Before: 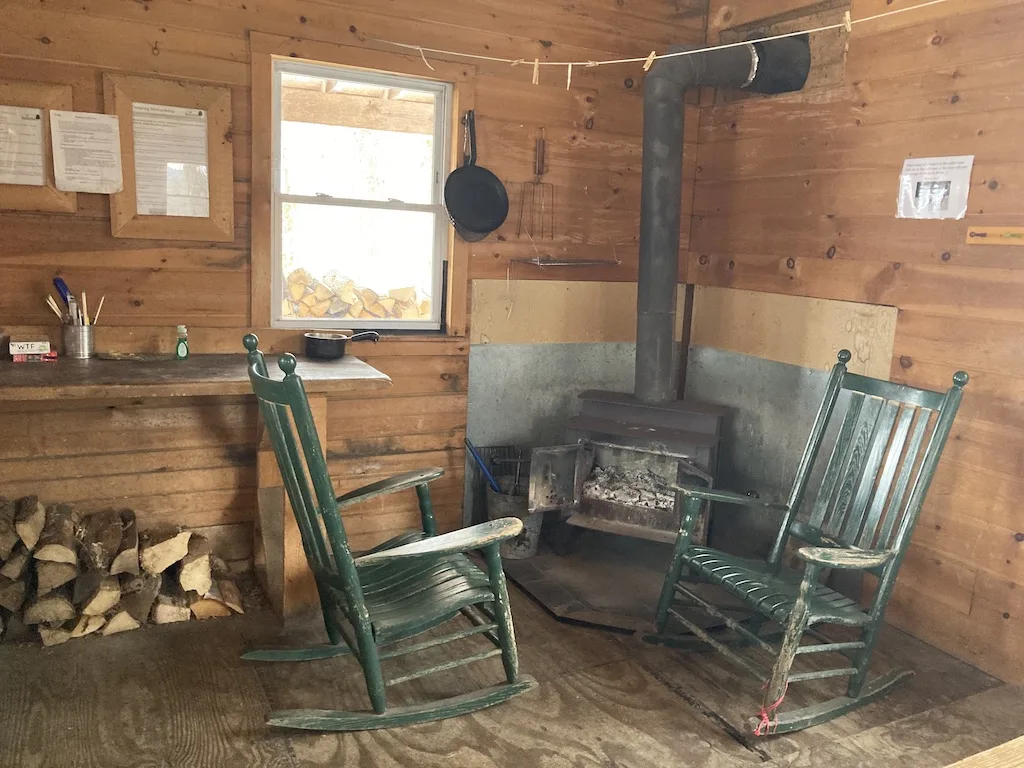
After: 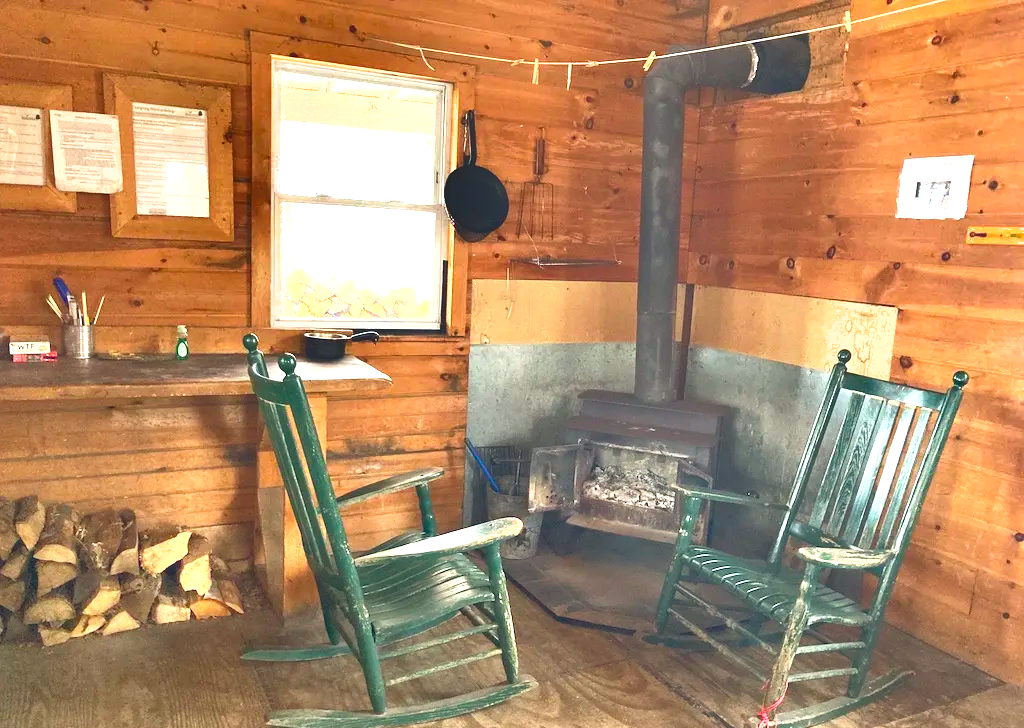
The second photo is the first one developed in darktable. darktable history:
exposure: black level correction 0, exposure 1.451 EV, compensate exposure bias true, compensate highlight preservation false
shadows and highlights: radius 109.19, shadows 44.29, highlights -66.57, low approximation 0.01, soften with gaussian
crop and rotate: top 0.009%, bottom 5.103%
color balance rgb: global offset › chroma 0.095%, global offset › hue 251.36°, linear chroma grading › shadows -2.604%, linear chroma grading › highlights -4.985%, perceptual saturation grading › global saturation 0.313%
contrast brightness saturation: contrast -0.201, saturation 0.188
